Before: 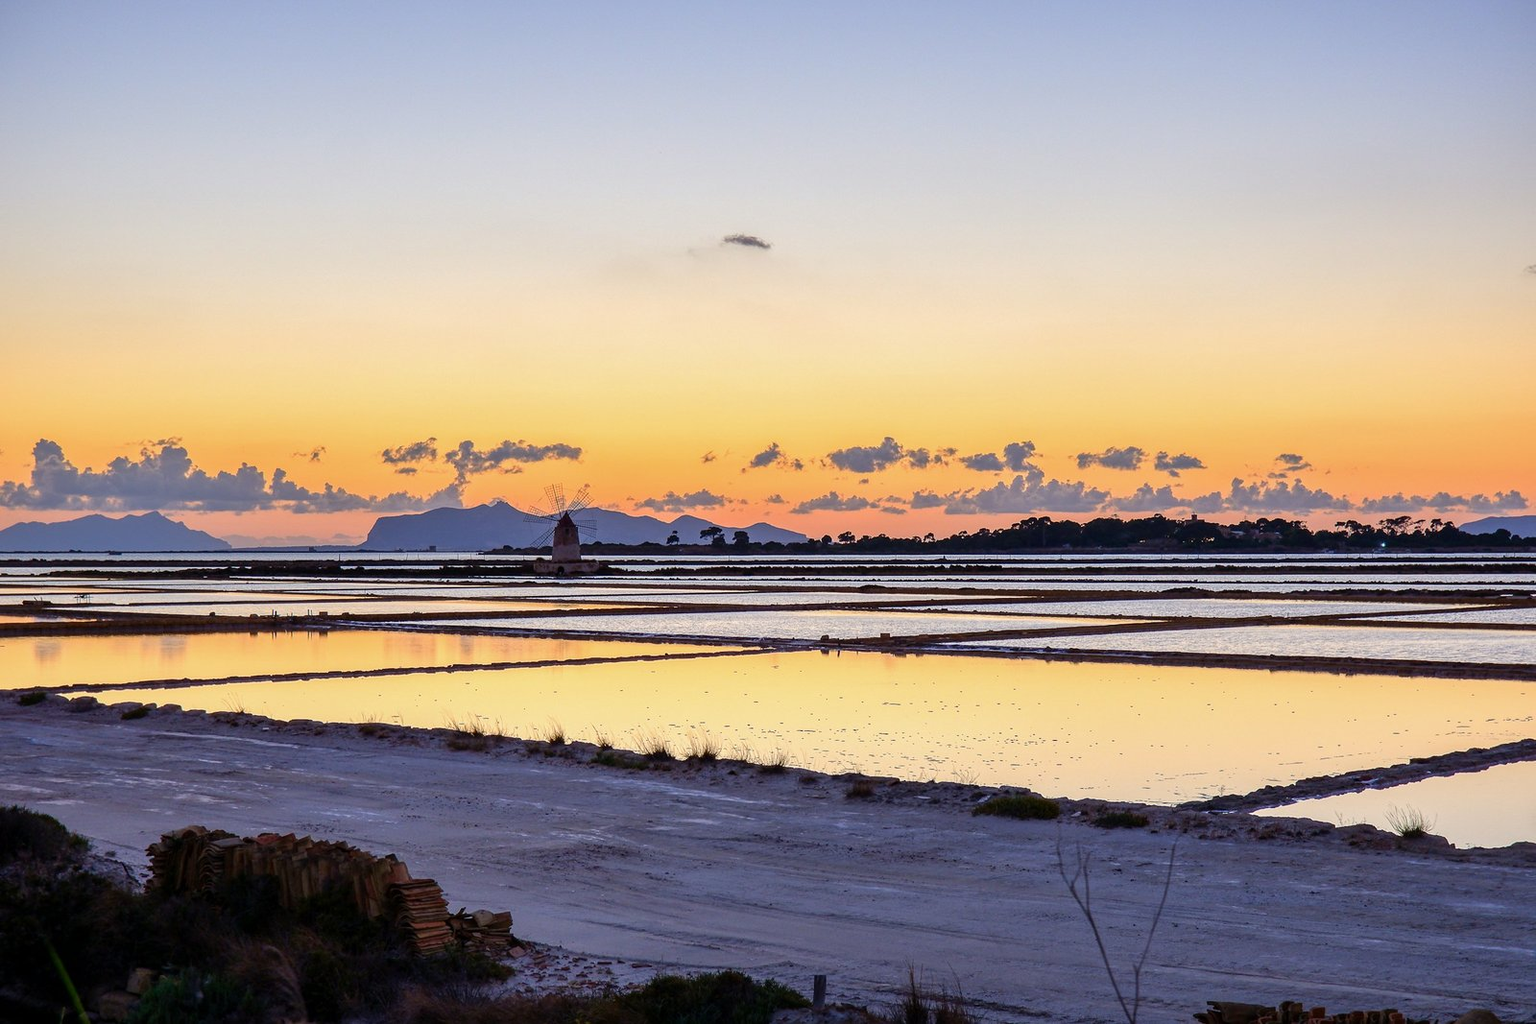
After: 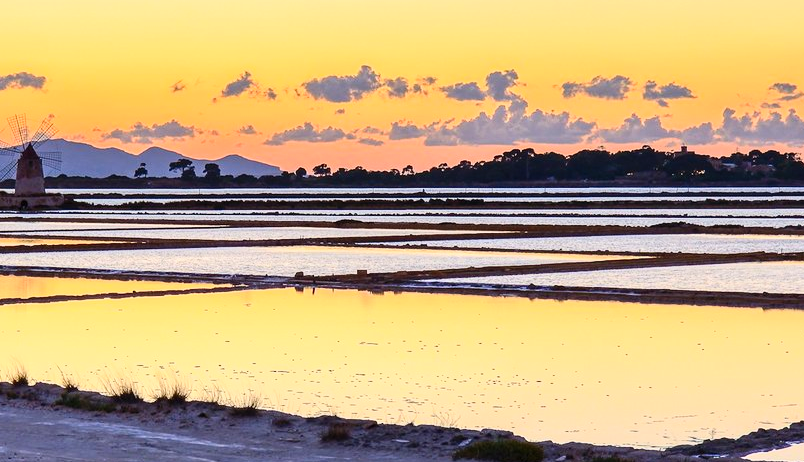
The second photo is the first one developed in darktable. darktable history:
contrast brightness saturation: contrast 0.2, brightness 0.16, saturation 0.22
crop: left 35.03%, top 36.625%, right 14.663%, bottom 20.057%
